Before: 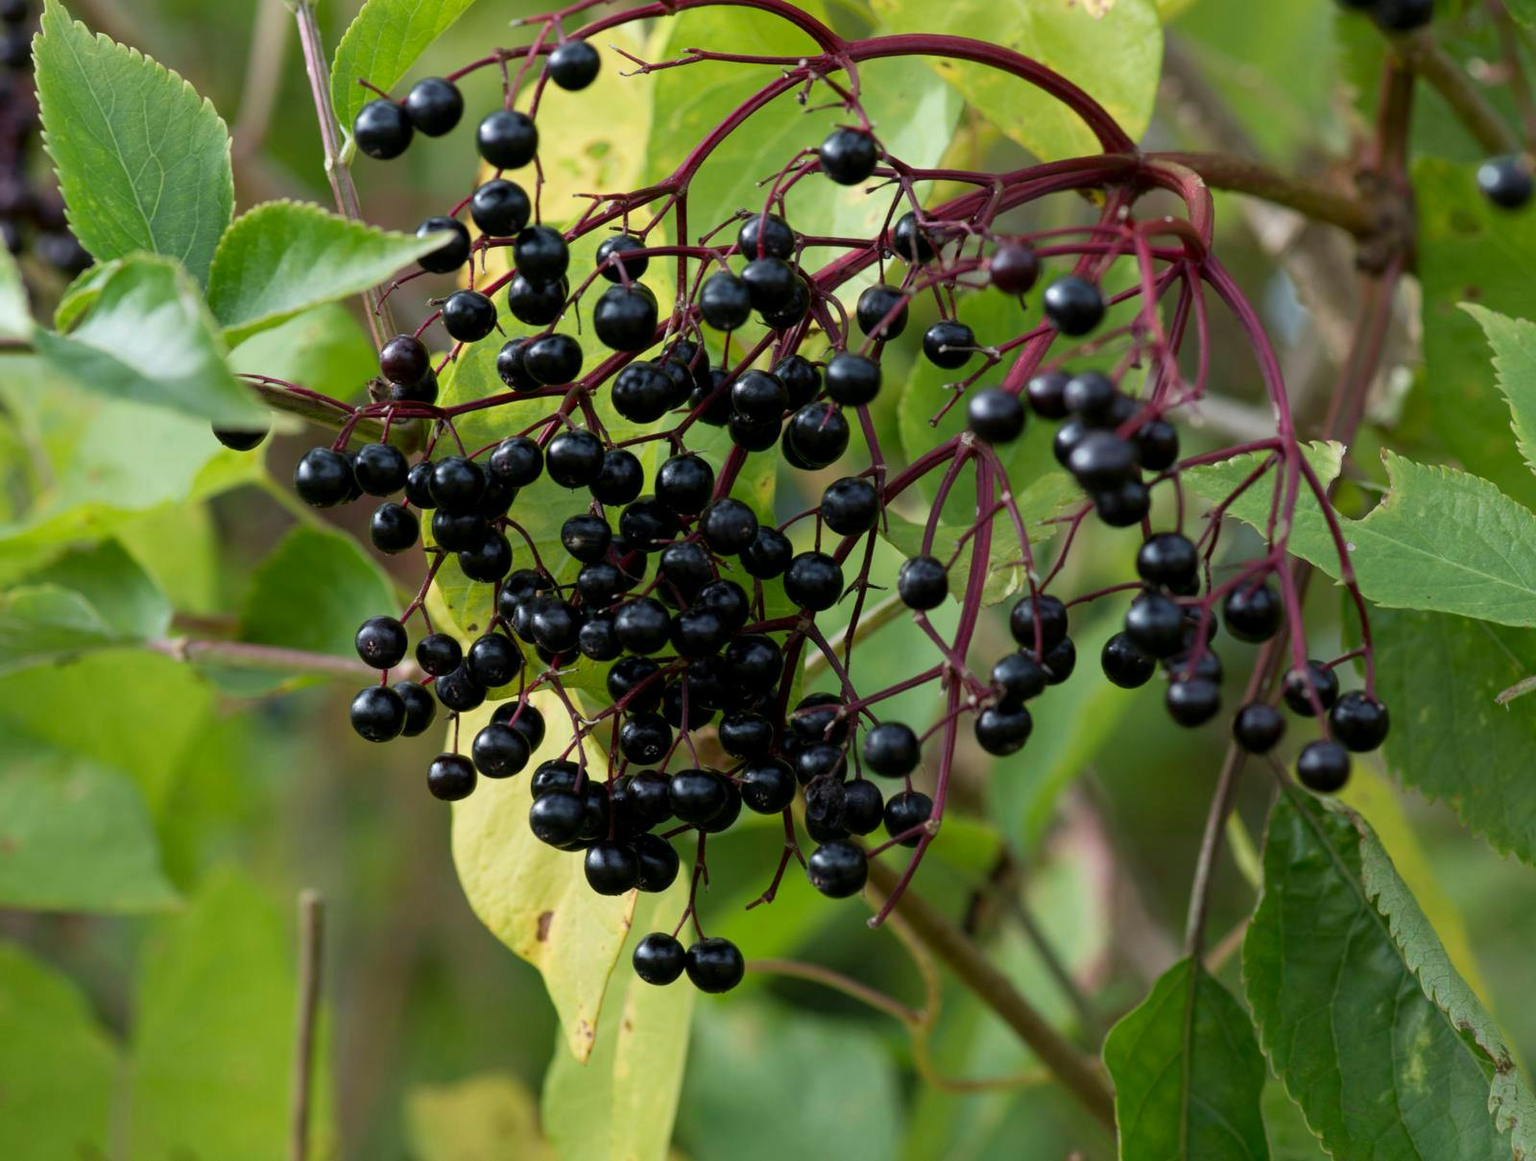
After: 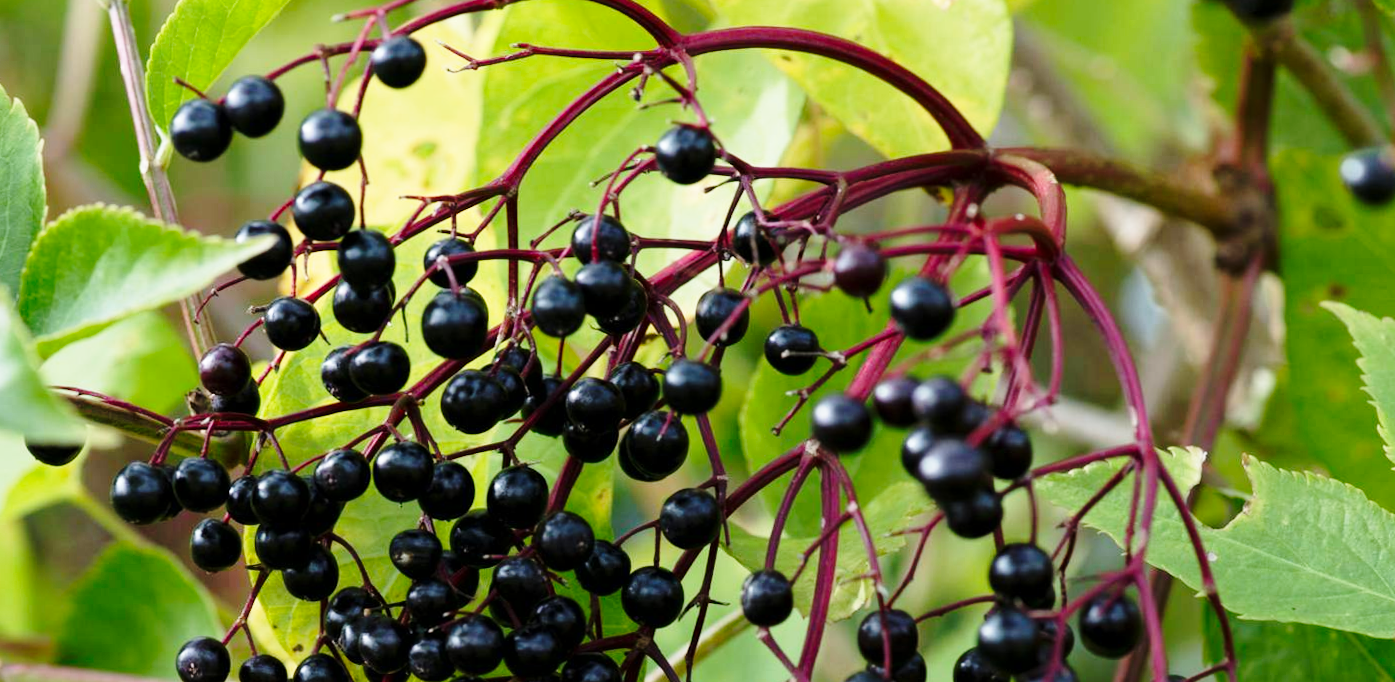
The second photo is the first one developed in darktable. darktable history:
crop and rotate: left 11.812%, bottom 42.776%
rotate and perspective: rotation -0.45°, automatic cropping original format, crop left 0.008, crop right 0.992, crop top 0.012, crop bottom 0.988
base curve: curves: ch0 [(0, 0) (0.028, 0.03) (0.121, 0.232) (0.46, 0.748) (0.859, 0.968) (1, 1)], preserve colors none
